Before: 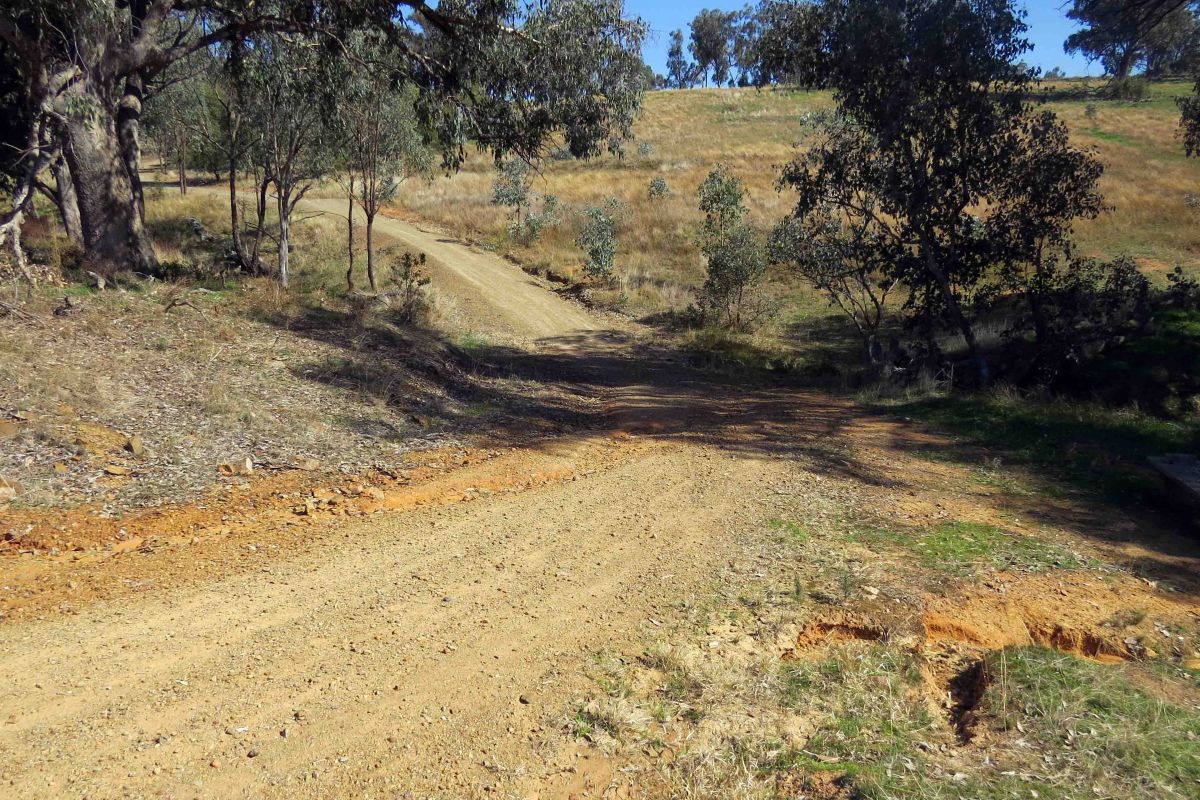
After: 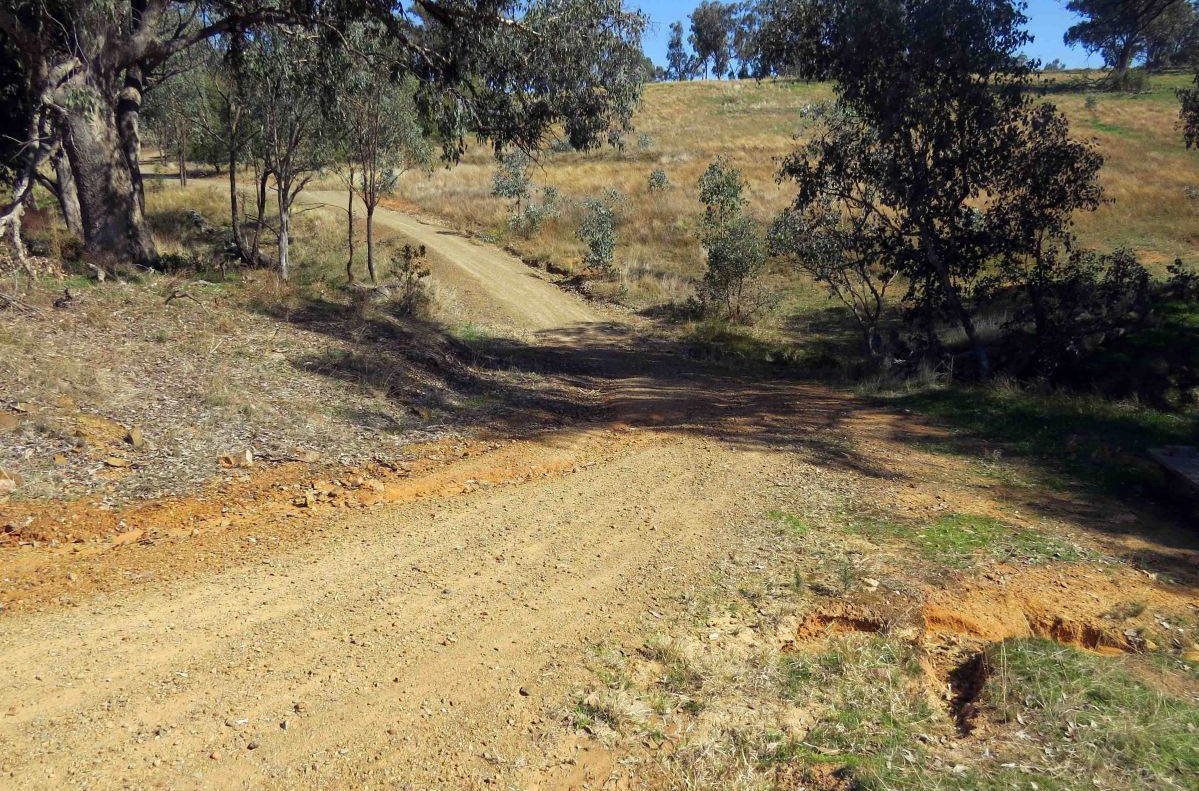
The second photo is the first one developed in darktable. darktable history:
crop: top 1.049%, right 0.001%
